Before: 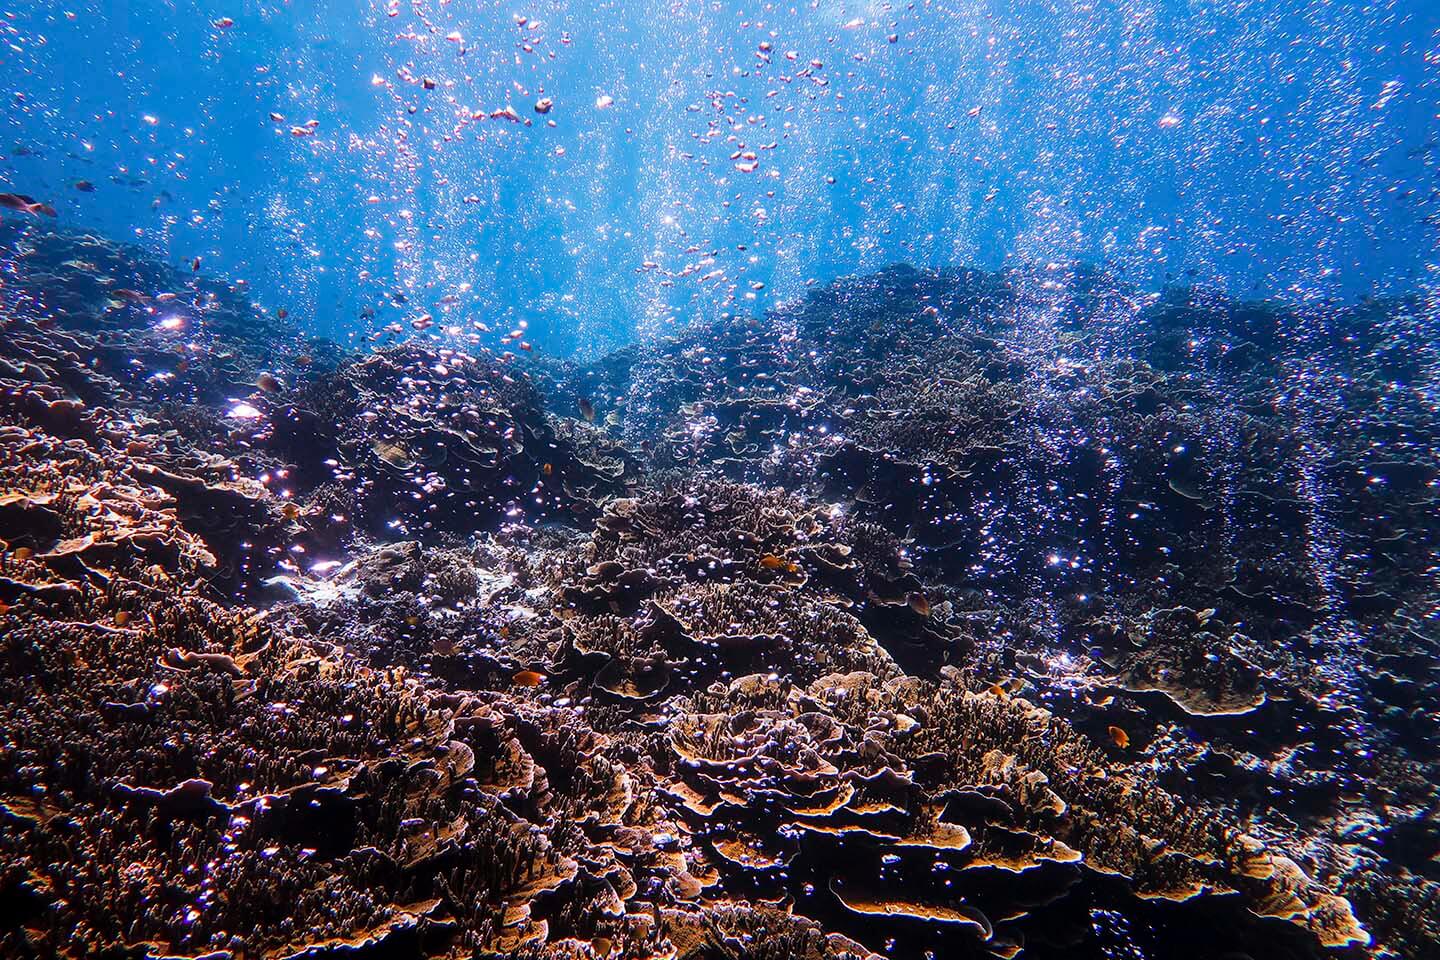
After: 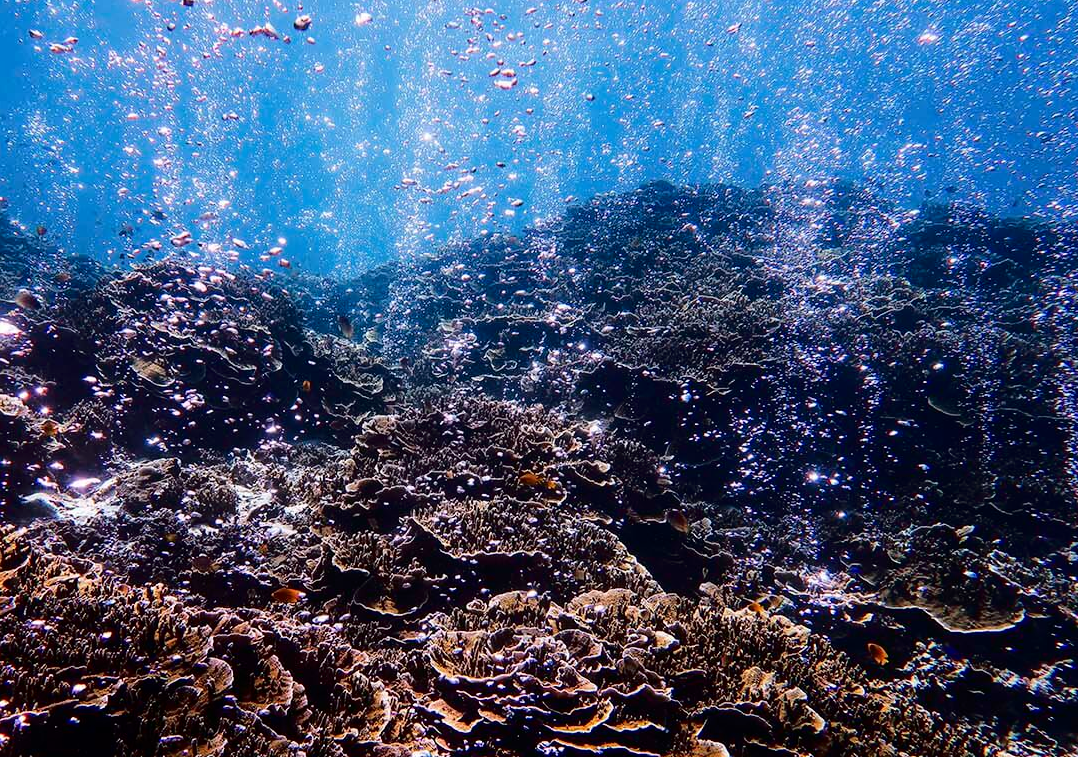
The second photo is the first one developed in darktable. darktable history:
fill light: exposure -2 EV, width 8.6
crop: left 16.768%, top 8.653%, right 8.362%, bottom 12.485%
